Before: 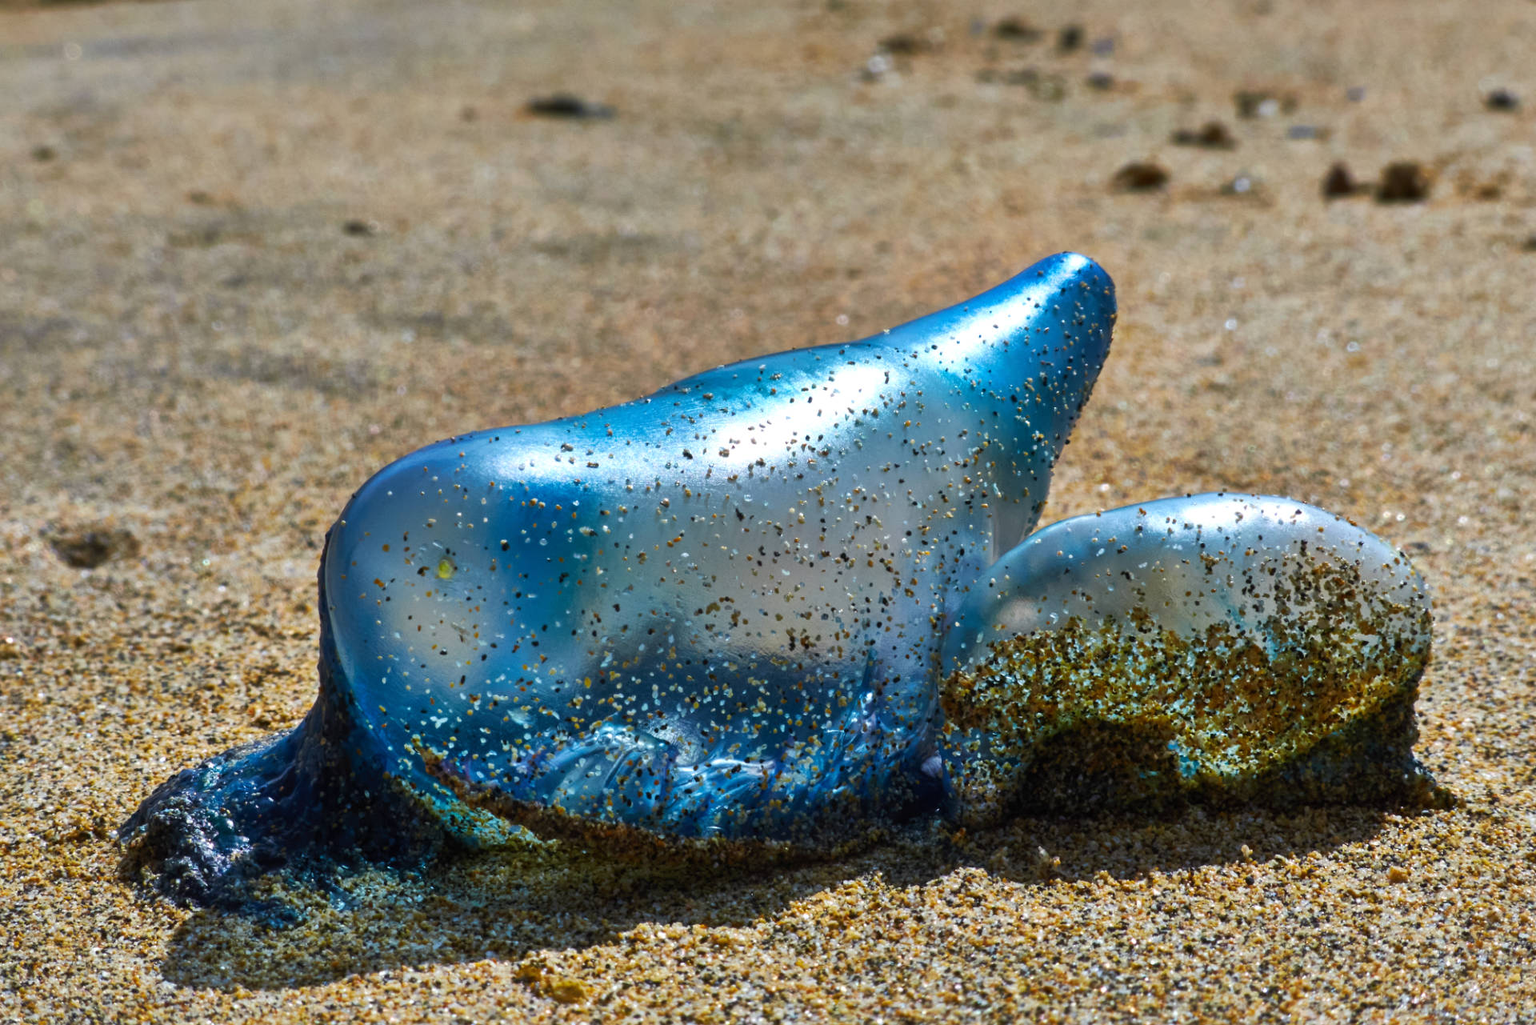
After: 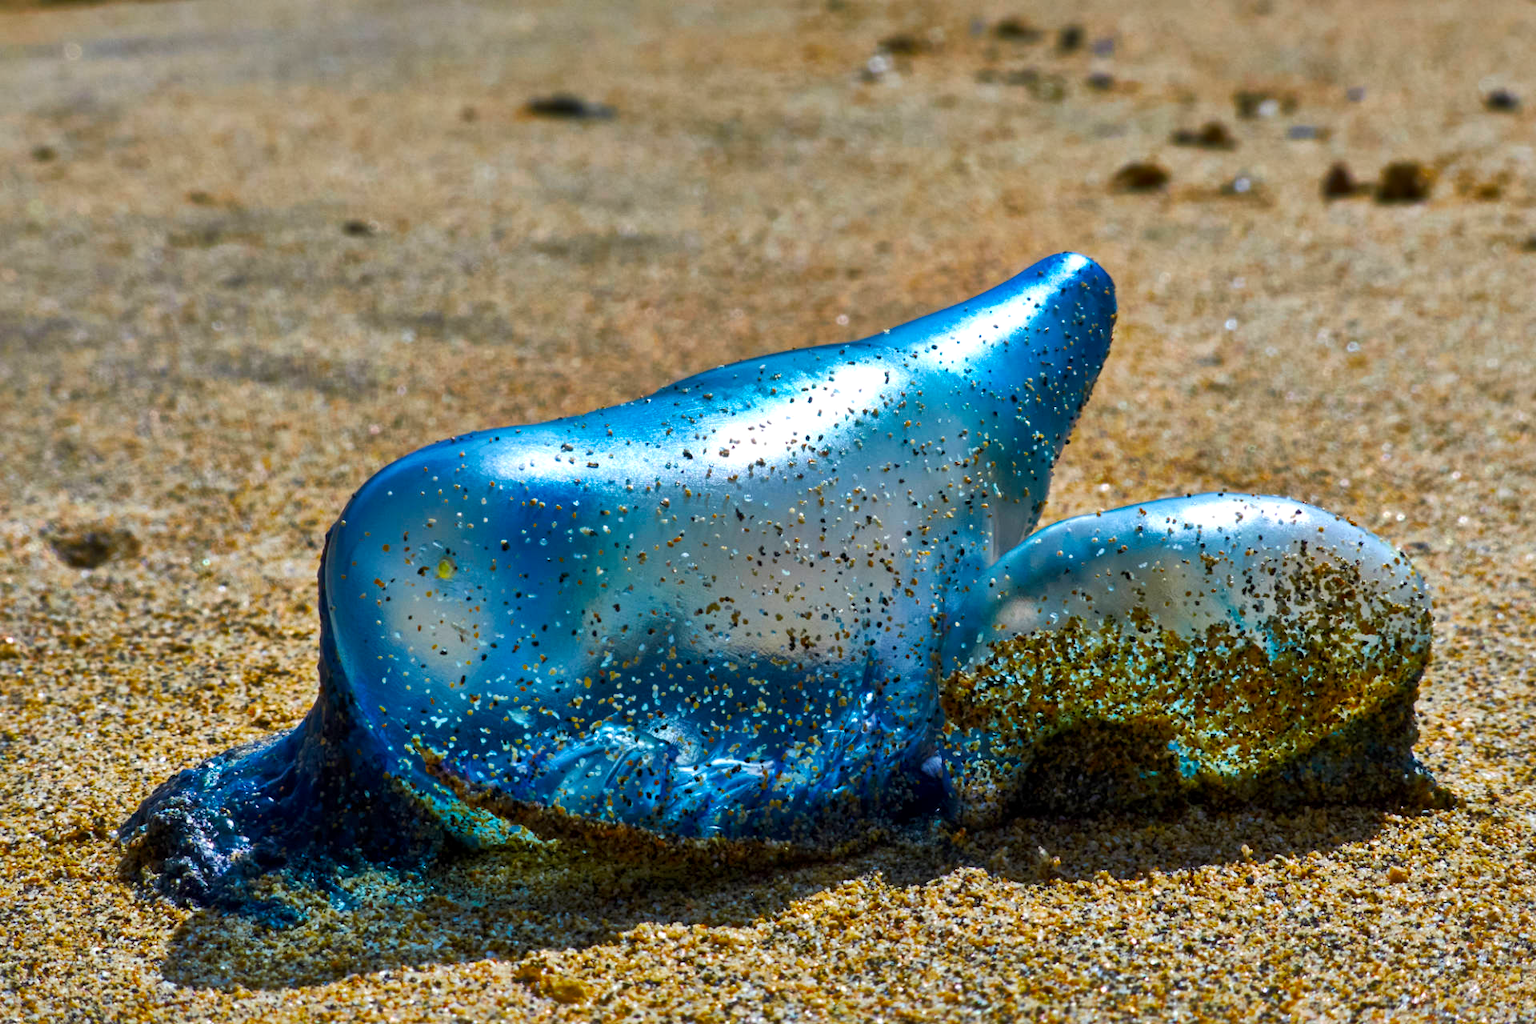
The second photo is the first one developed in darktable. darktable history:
velvia: strength 32.67%, mid-tones bias 0.206
local contrast: mode bilateral grid, contrast 25, coarseness 50, detail 123%, midtone range 0.2
color zones: curves: ch0 [(0, 0.5) (0.143, 0.5) (0.286, 0.456) (0.429, 0.5) (0.571, 0.5) (0.714, 0.5) (0.857, 0.5) (1, 0.5)]; ch1 [(0, 0.5) (0.143, 0.5) (0.286, 0.422) (0.429, 0.5) (0.571, 0.5) (0.714, 0.5) (0.857, 0.5) (1, 0.5)]
